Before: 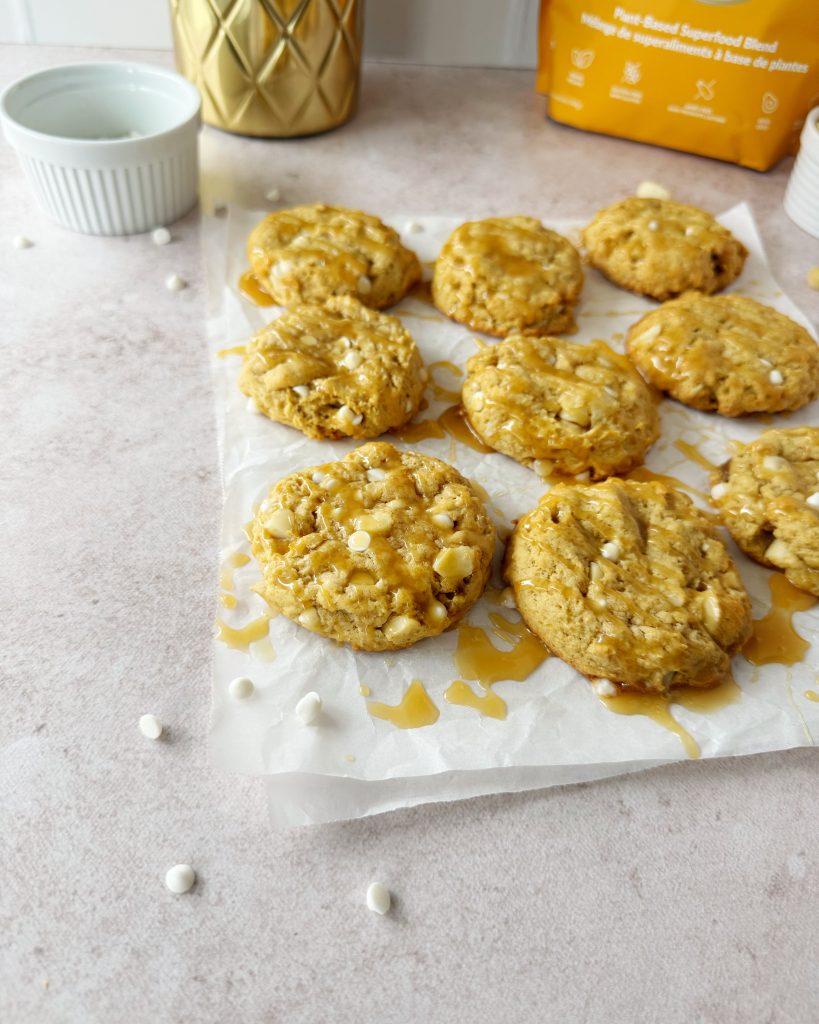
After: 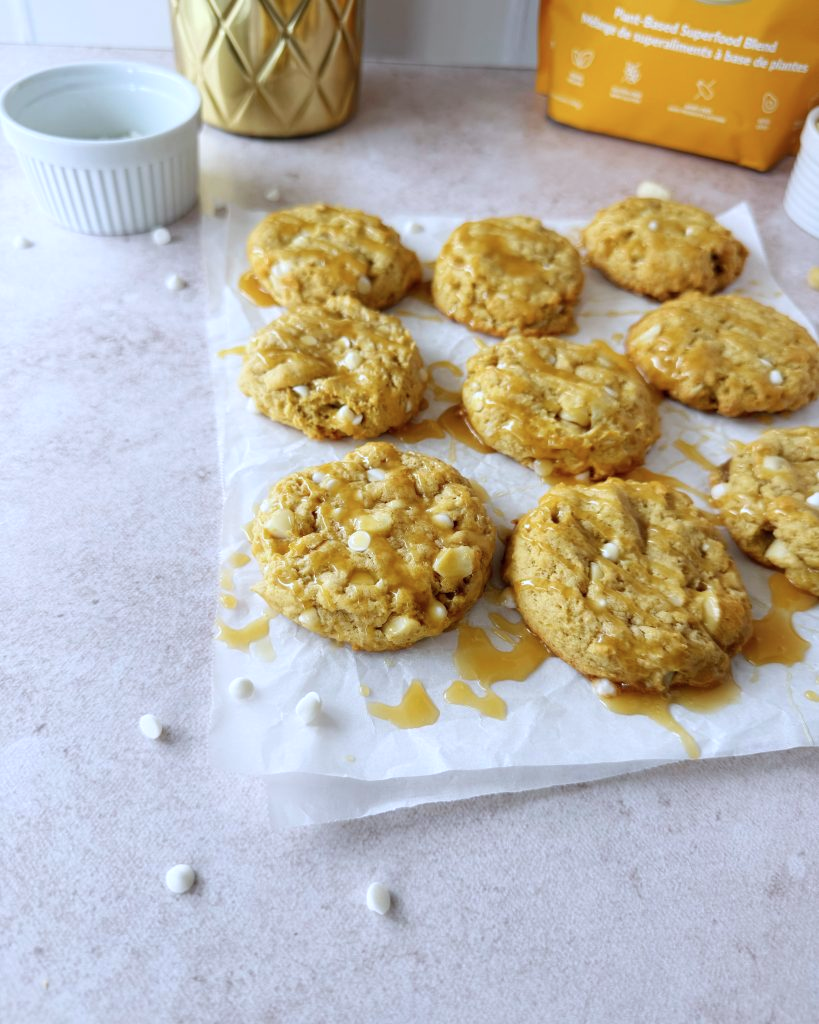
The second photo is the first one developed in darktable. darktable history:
color calibration: illuminant as shot in camera, x 0.37, y 0.382, temperature 4314.32 K
